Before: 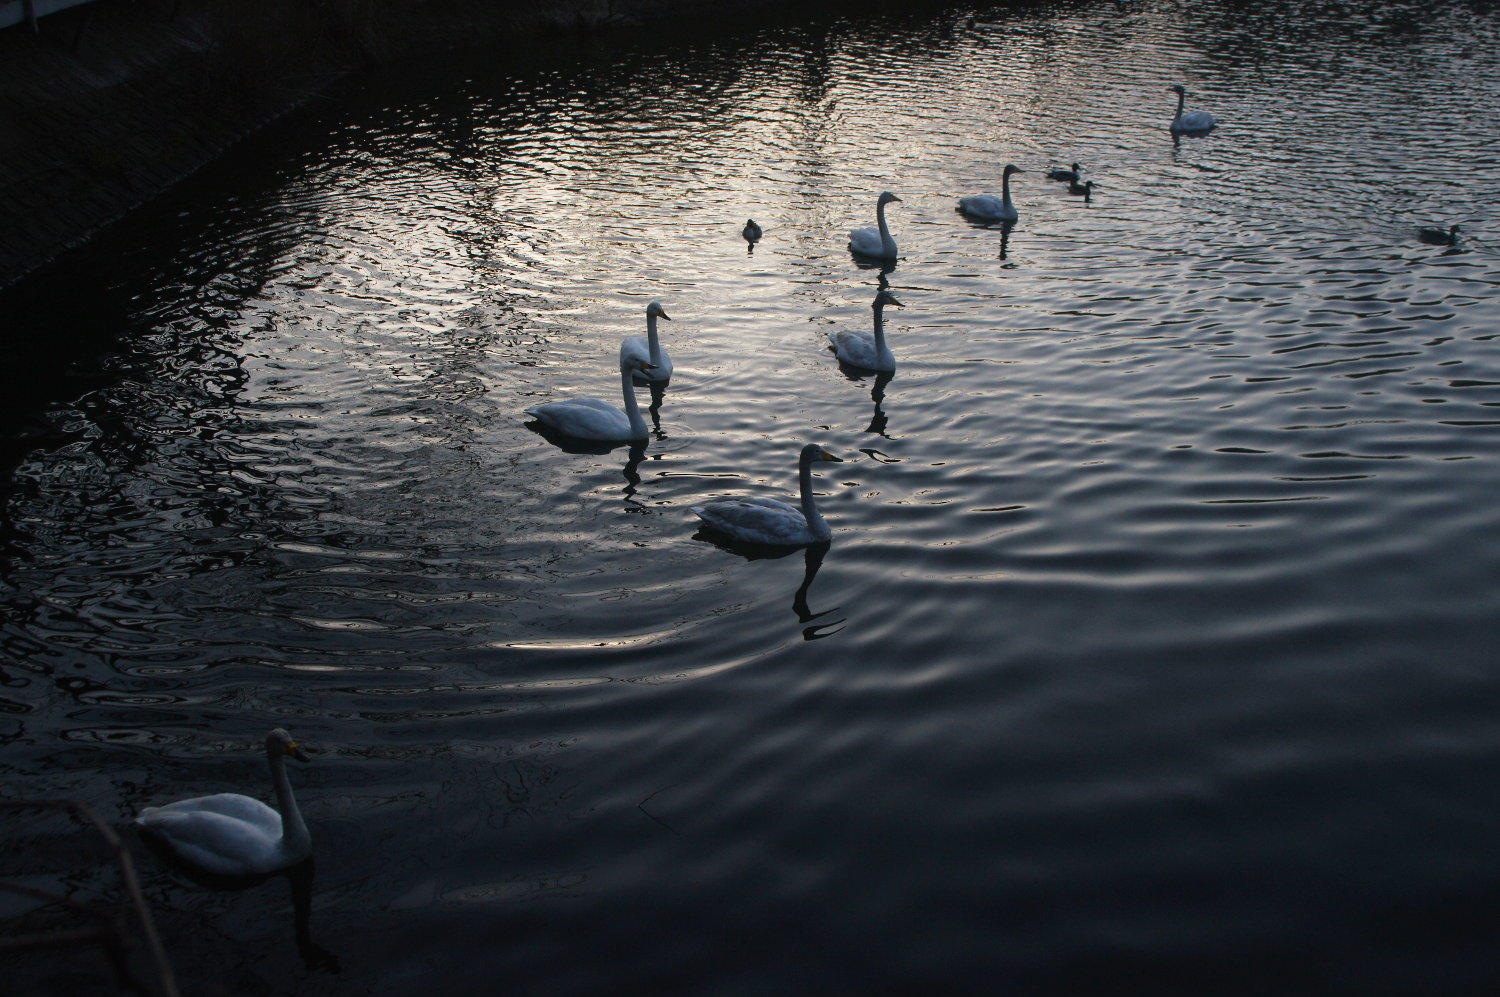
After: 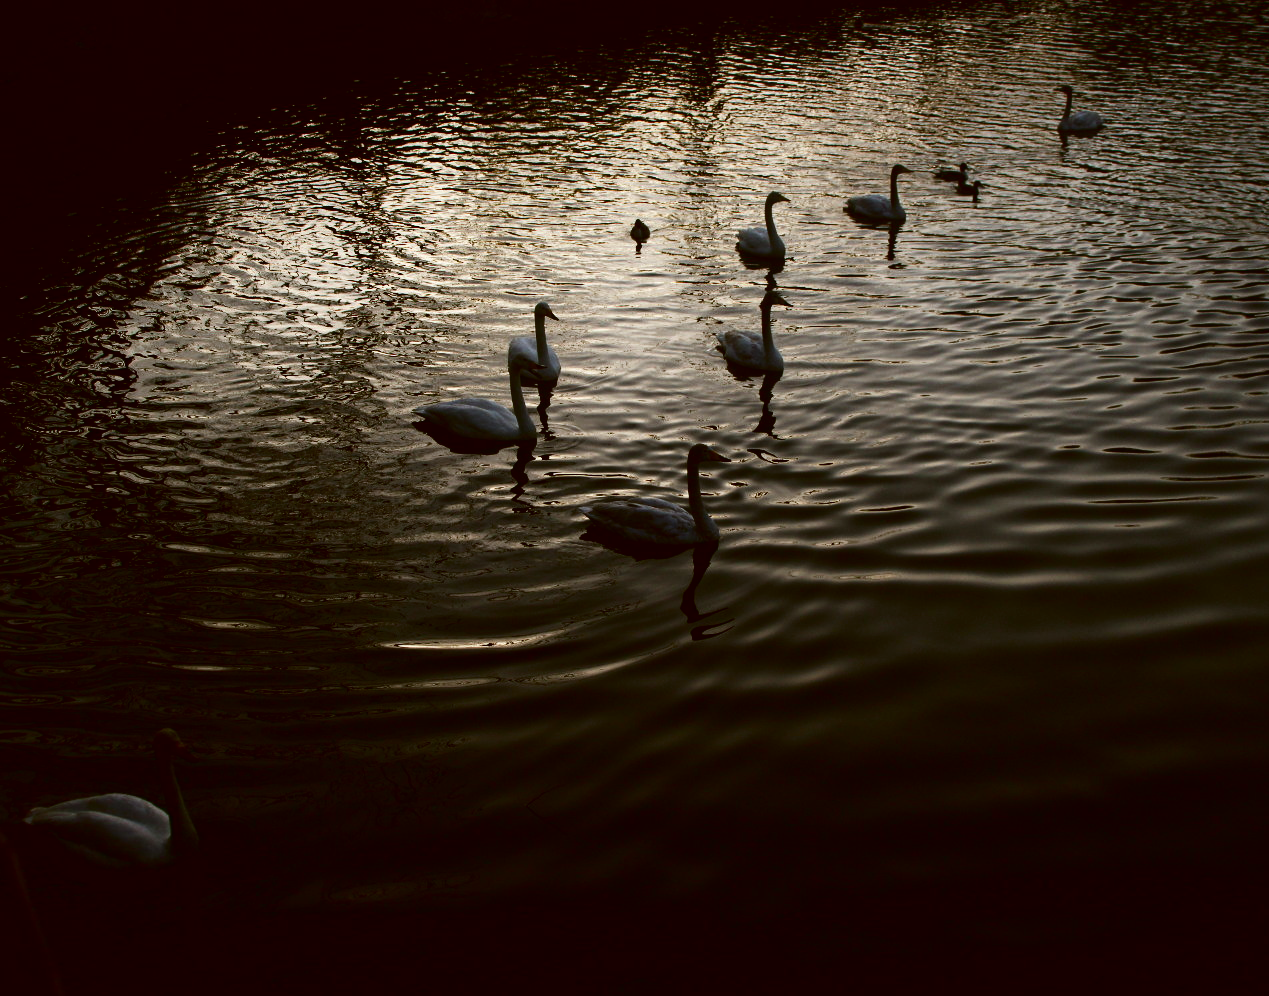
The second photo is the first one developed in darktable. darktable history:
color correction: highlights a* -0.373, highlights b* 0.174, shadows a* 4.47, shadows b* 20.7
crop: left 7.513%, right 7.867%
contrast brightness saturation: contrast 0.194, brightness -0.245, saturation 0.114
